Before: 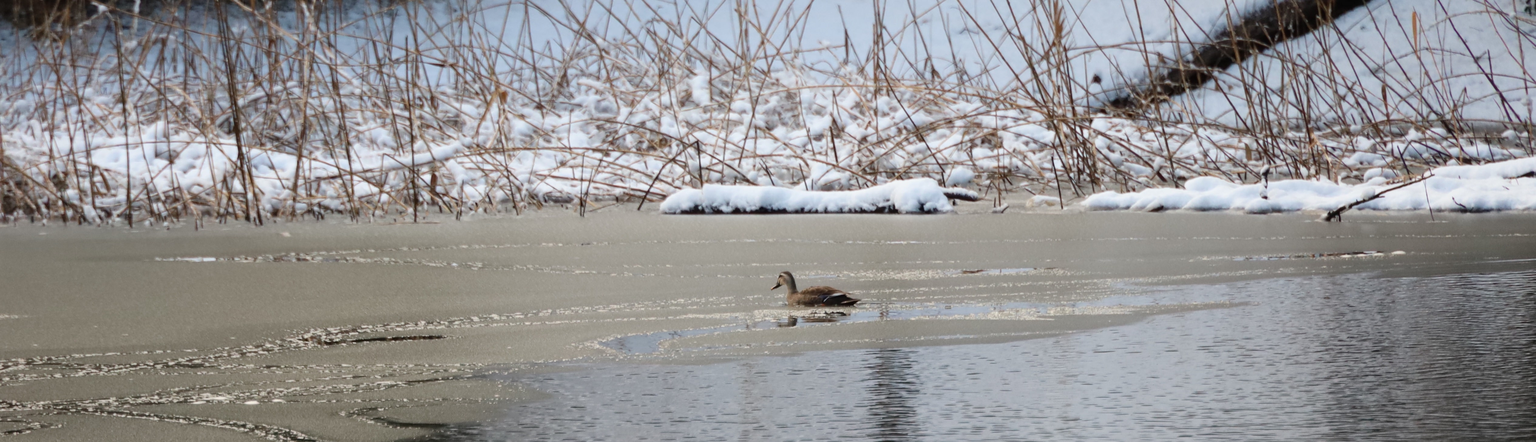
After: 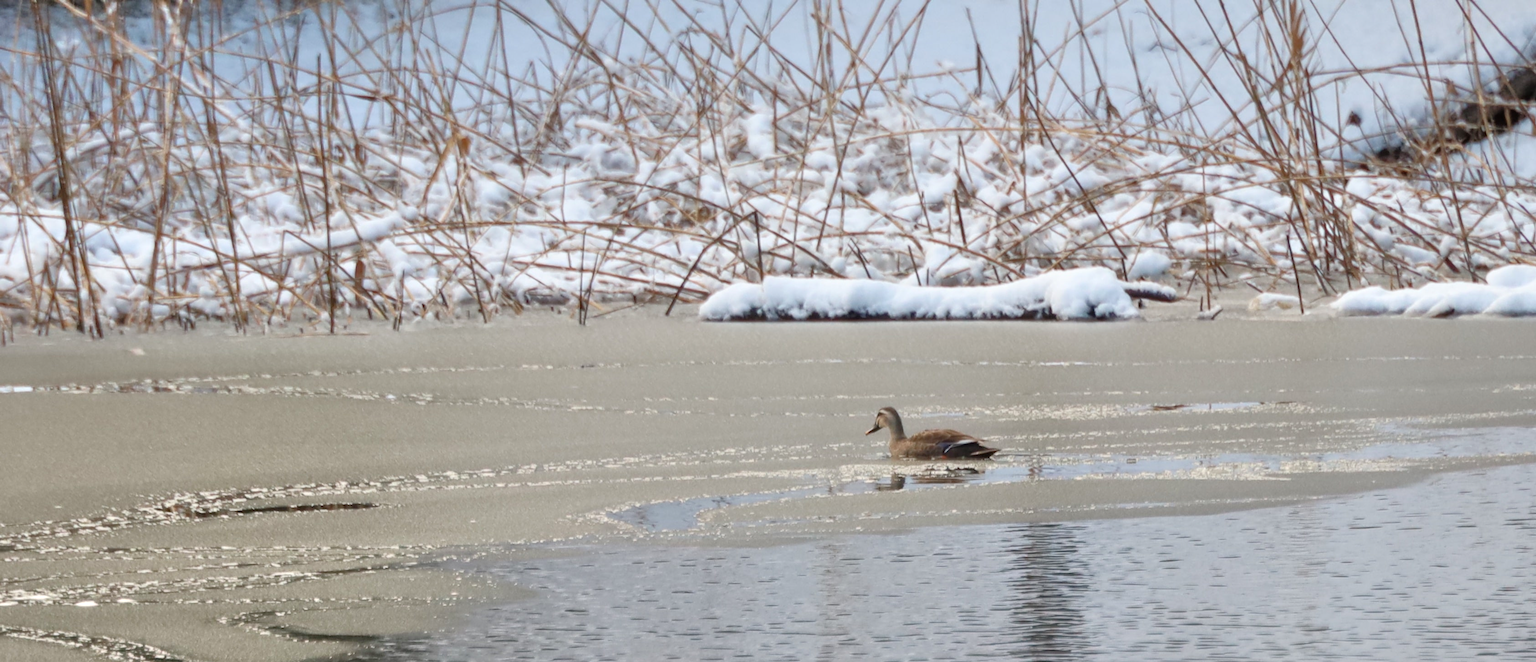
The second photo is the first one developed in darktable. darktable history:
crop and rotate: left 12.648%, right 20.685%
tone equalizer: -7 EV 0.15 EV, -6 EV 0.6 EV, -5 EV 1.15 EV, -4 EV 1.33 EV, -3 EV 1.15 EV, -2 EV 0.6 EV, -1 EV 0.15 EV, mask exposure compensation -0.5 EV
